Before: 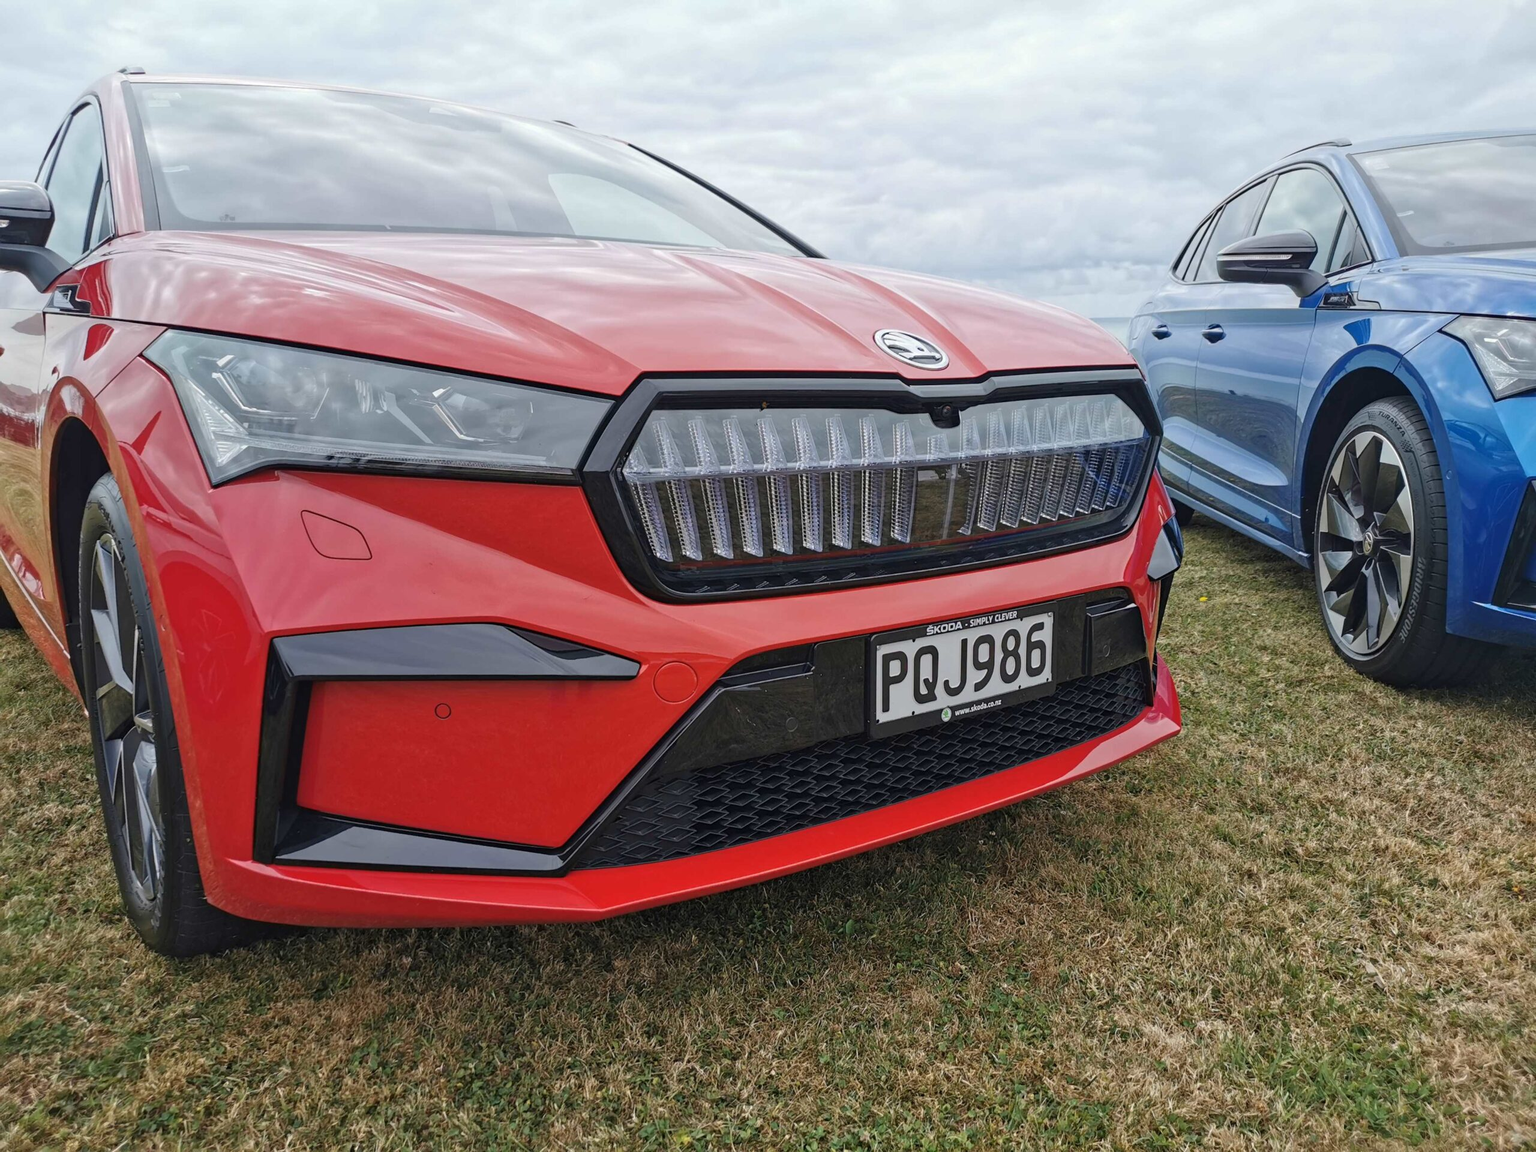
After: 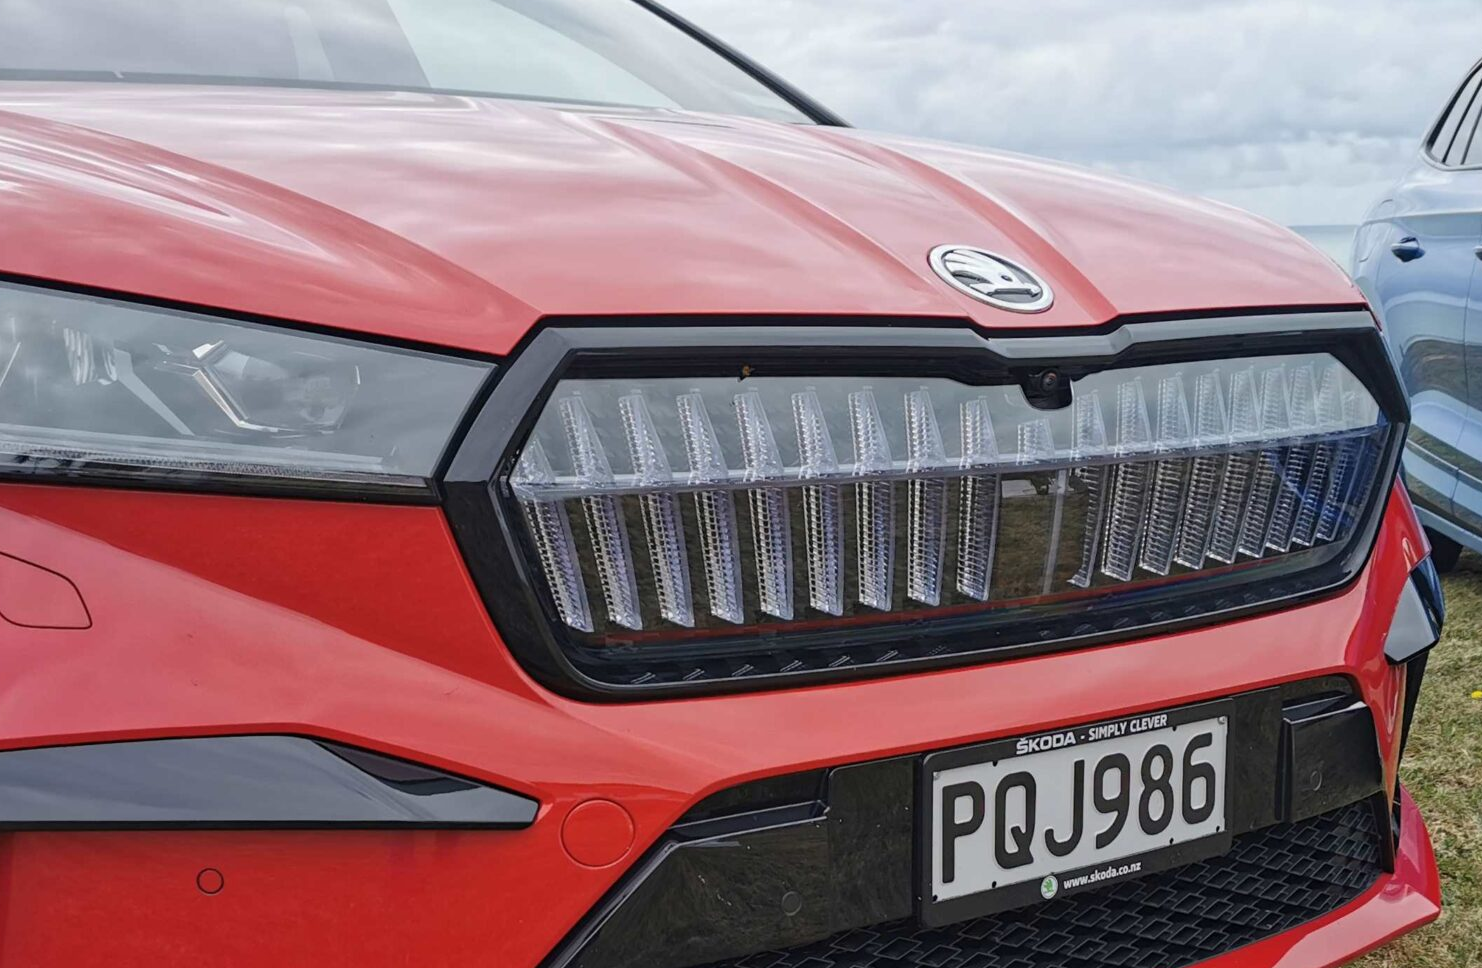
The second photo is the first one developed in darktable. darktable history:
crop: left 20.657%, top 15.861%, right 21.432%, bottom 33.68%
